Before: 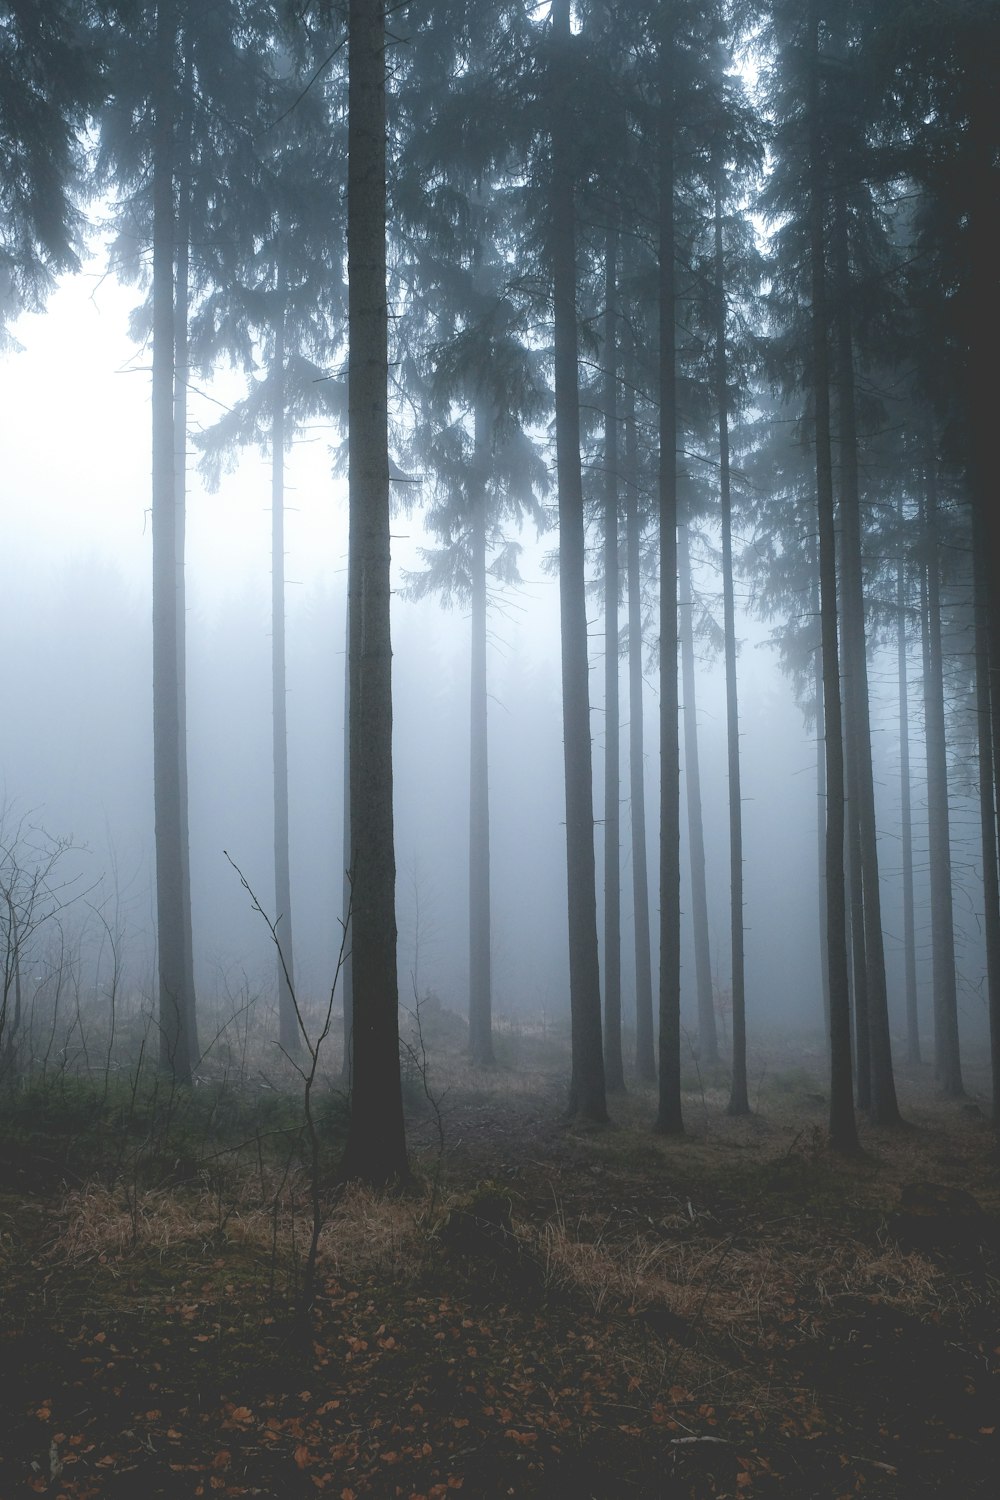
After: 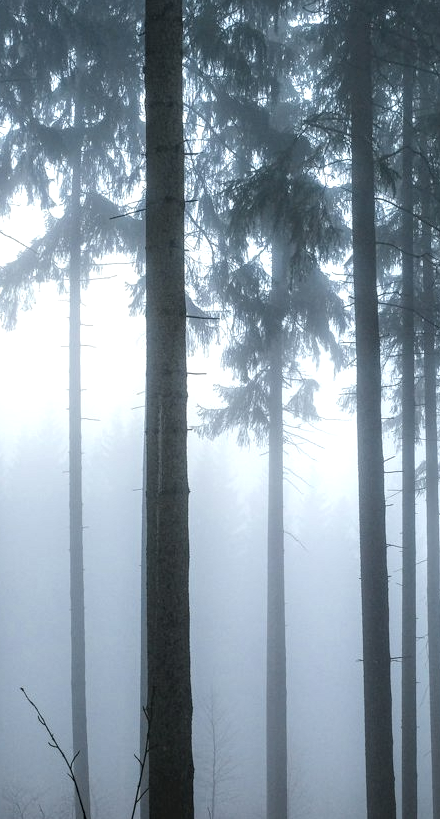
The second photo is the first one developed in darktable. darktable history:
crop: left 20.393%, top 10.912%, right 35.549%, bottom 34.45%
local contrast: highlights 3%, shadows 1%, detail 181%
